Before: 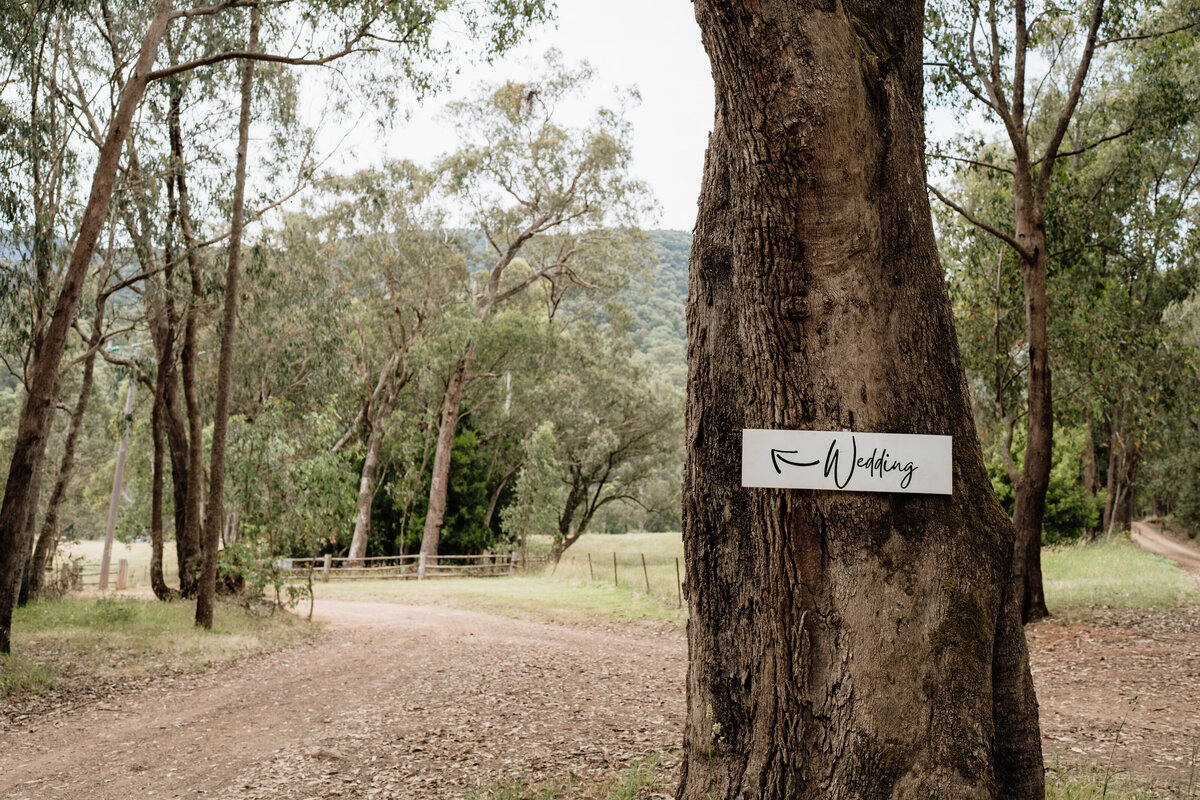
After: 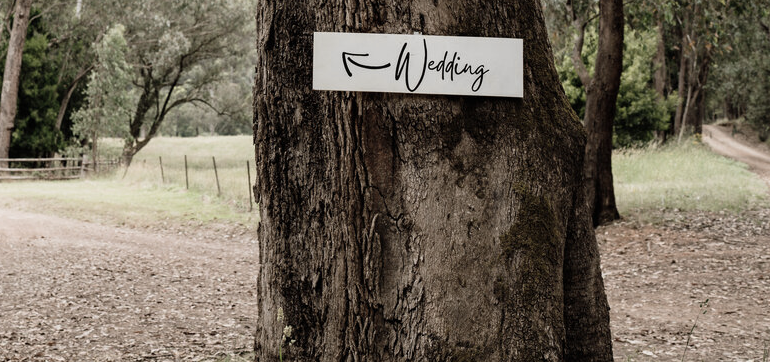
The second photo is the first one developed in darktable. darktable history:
contrast brightness saturation: contrast 0.096, saturation -0.364
crop and rotate: left 35.825%, top 49.739%, bottom 4.89%
